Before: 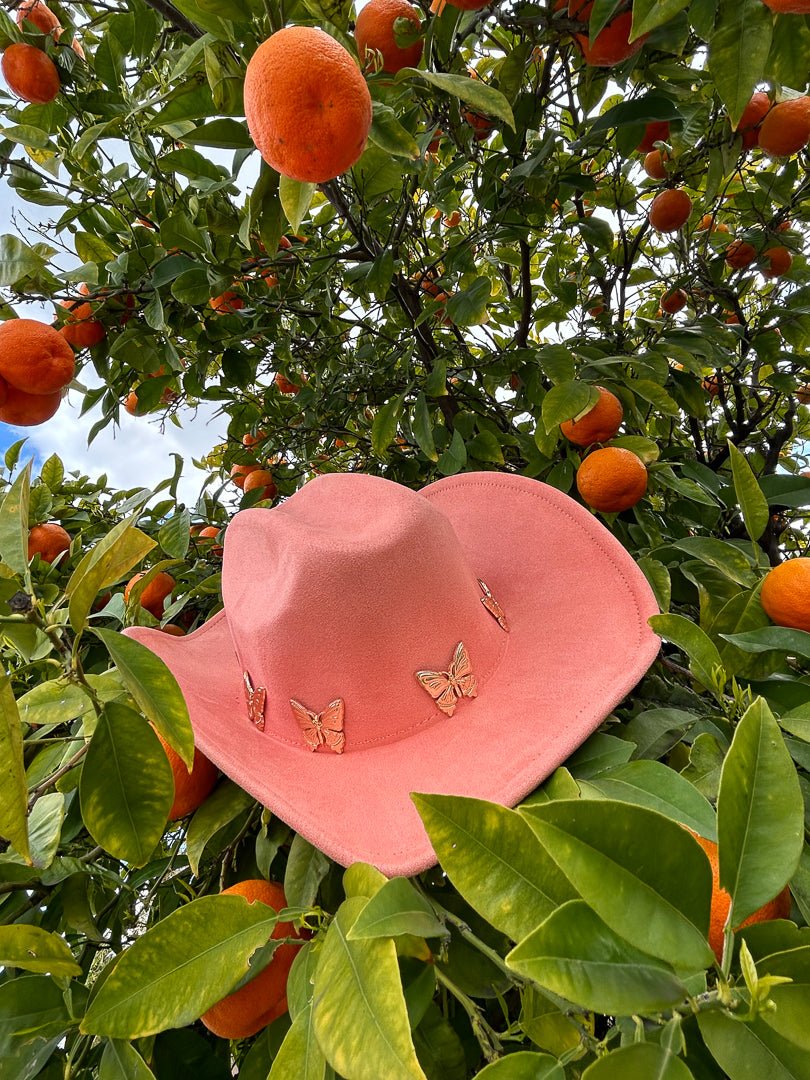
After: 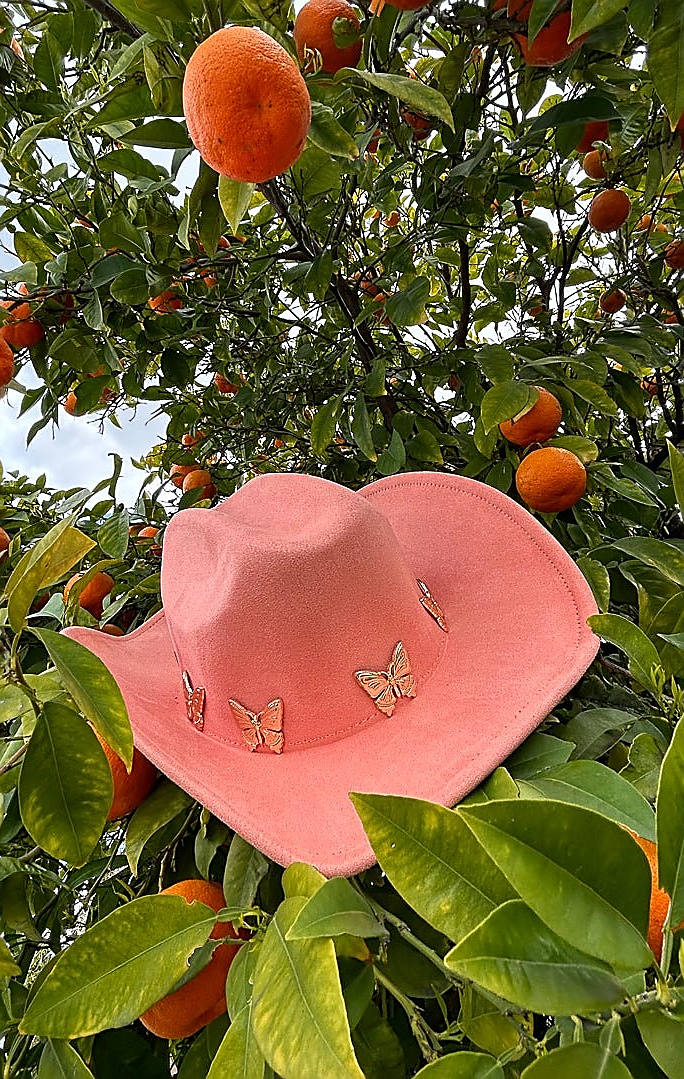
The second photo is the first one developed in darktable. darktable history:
crop: left 7.646%, right 7.821%
sharpen: radius 1.404, amount 1.233, threshold 0.747
